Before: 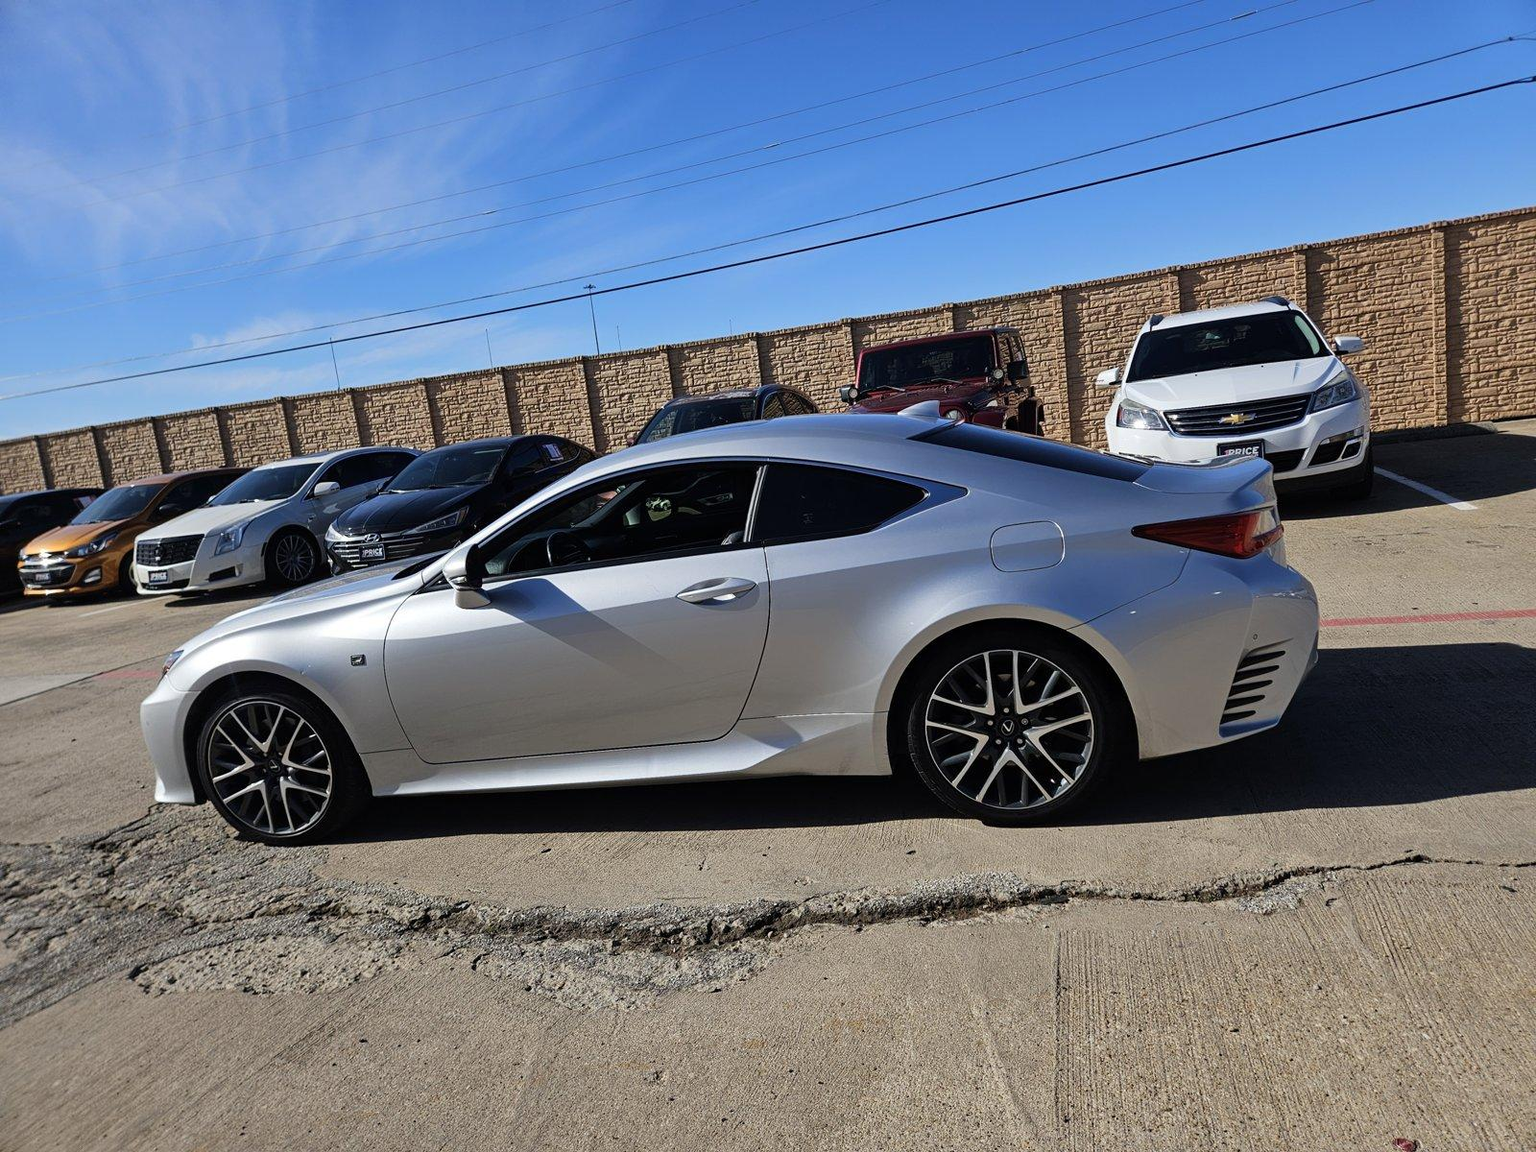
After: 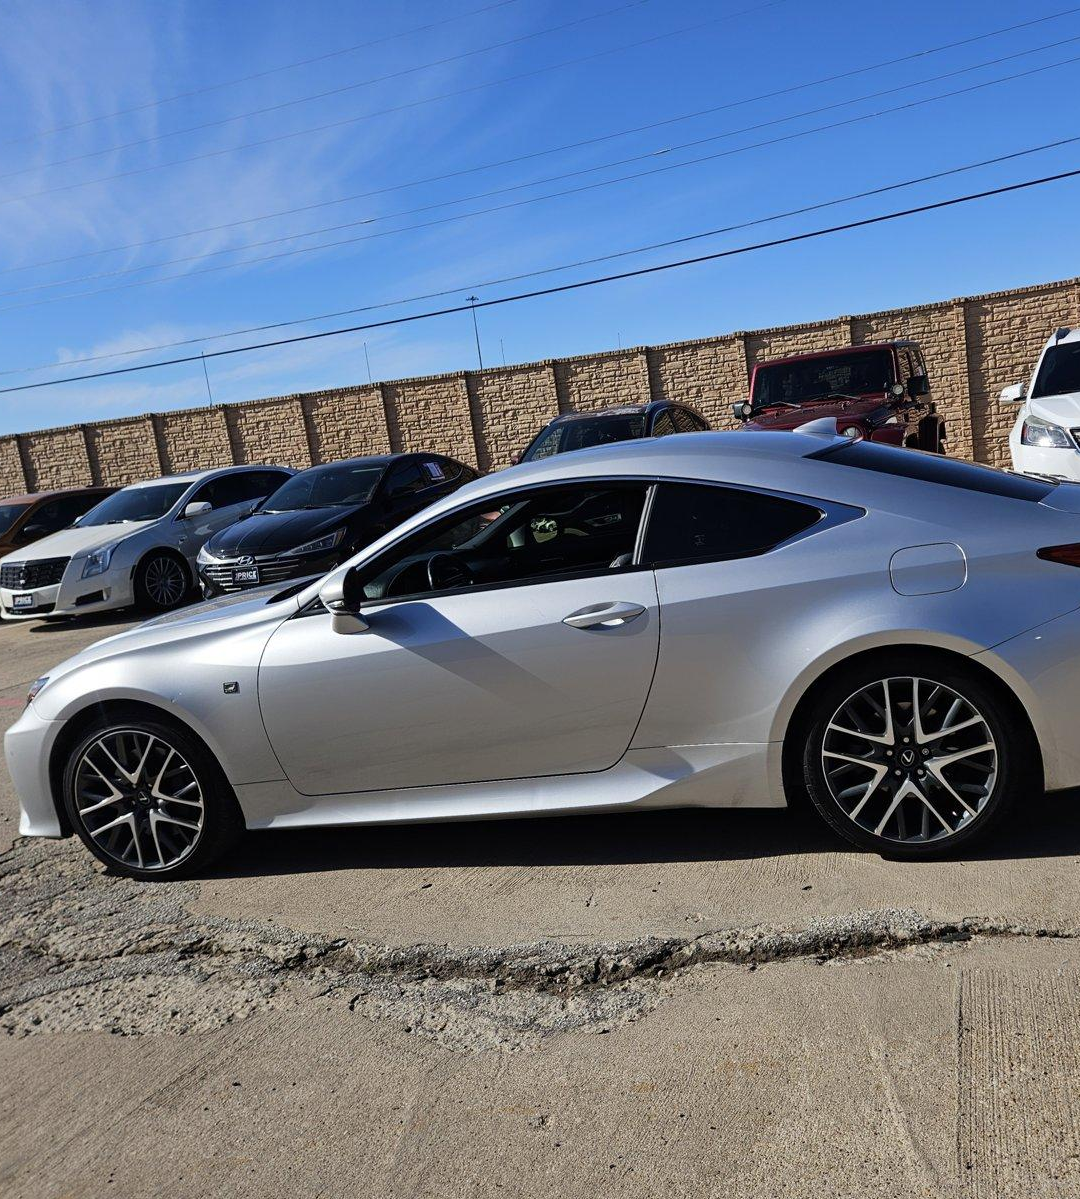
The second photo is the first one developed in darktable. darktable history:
crop and rotate: left 8.877%, right 23.572%
color zones: curves: ch2 [(0, 0.5) (0.143, 0.5) (0.286, 0.489) (0.415, 0.421) (0.571, 0.5) (0.714, 0.5) (0.857, 0.5) (1, 0.5)]
